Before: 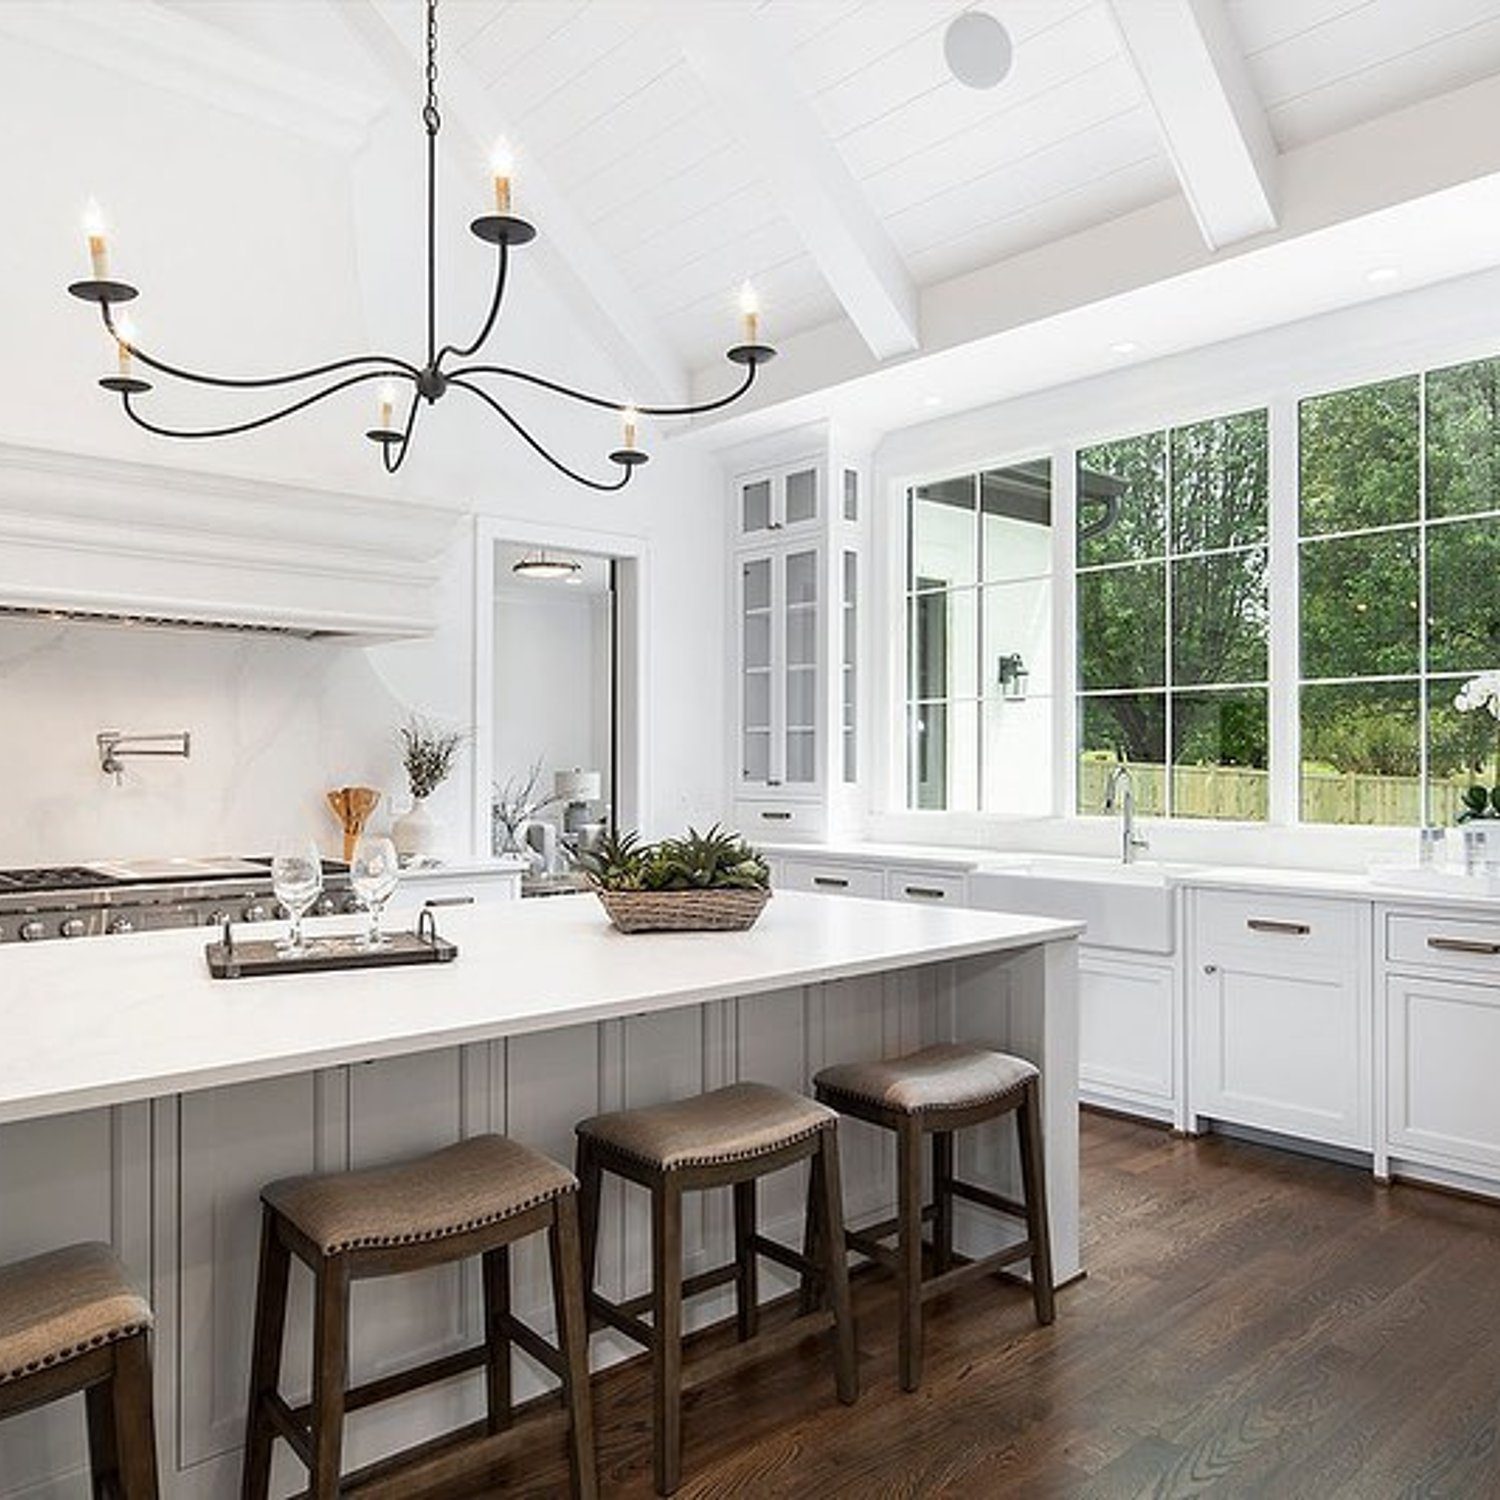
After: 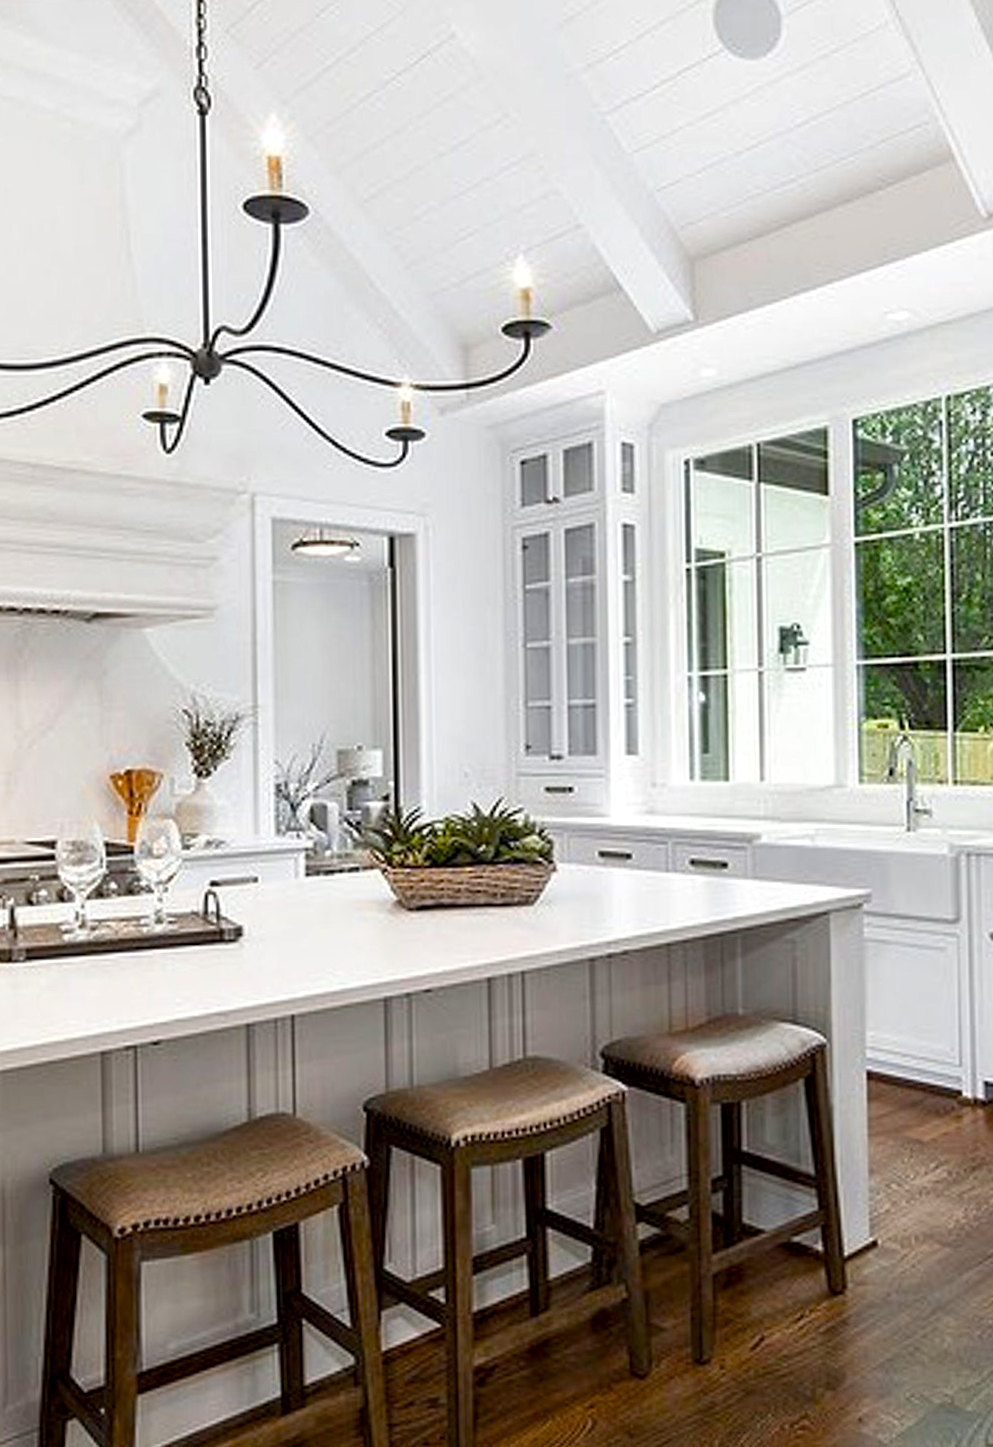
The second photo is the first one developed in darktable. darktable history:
color balance rgb: perceptual saturation grading › global saturation 35%, perceptual saturation grading › highlights -25%, perceptual saturation grading › shadows 50%
rotate and perspective: rotation -1°, crop left 0.011, crop right 0.989, crop top 0.025, crop bottom 0.975
local contrast: mode bilateral grid, contrast 30, coarseness 25, midtone range 0.2
crop and rotate: left 14.385%, right 18.948%
